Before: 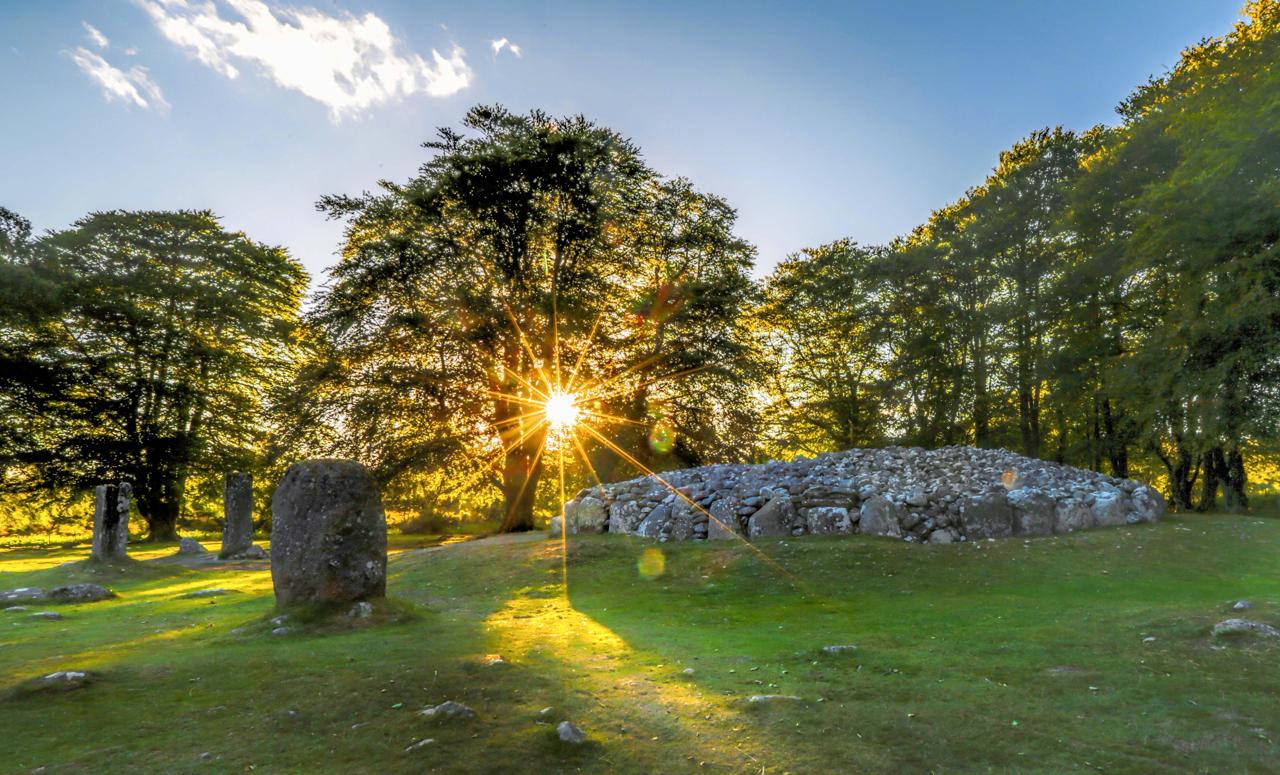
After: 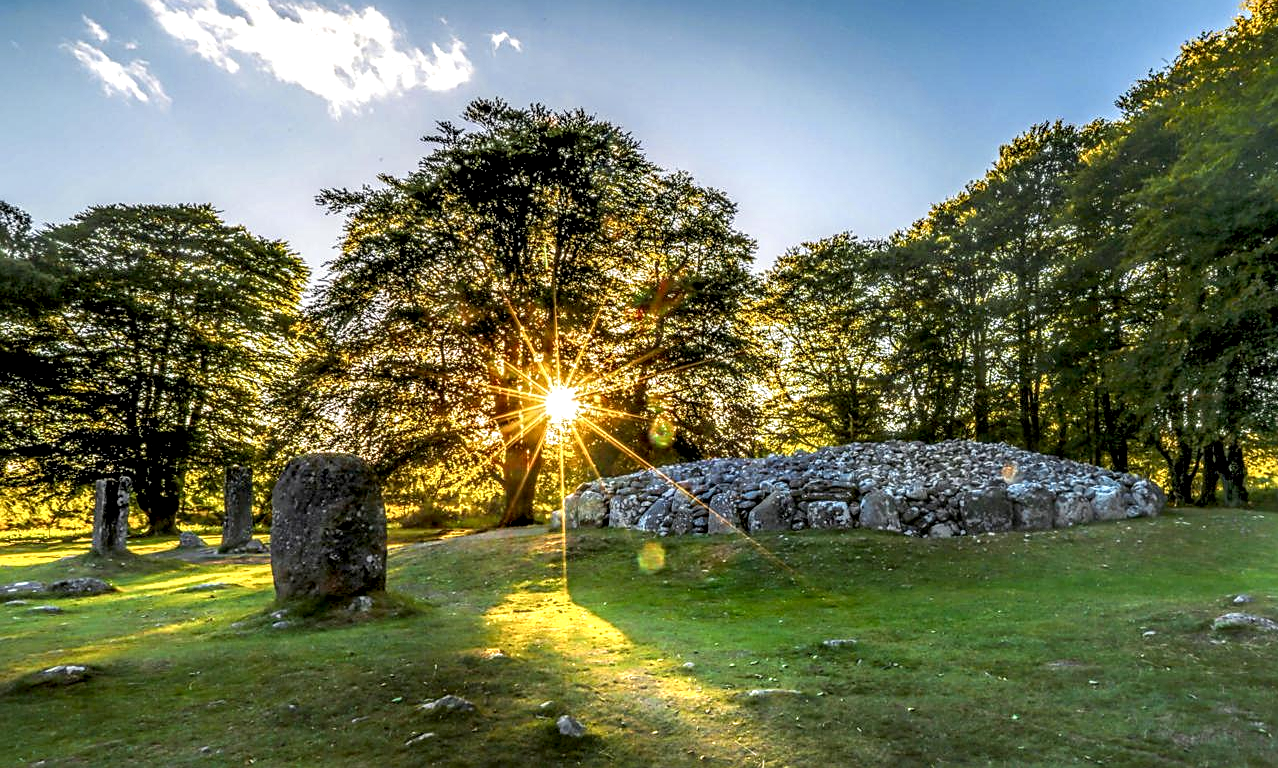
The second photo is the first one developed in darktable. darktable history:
local contrast: detail 160%
sharpen: on, module defaults
crop: top 0.82%, right 0.089%
exposure: black level correction 0.005, exposure 0.016 EV, compensate exposure bias true, compensate highlight preservation false
